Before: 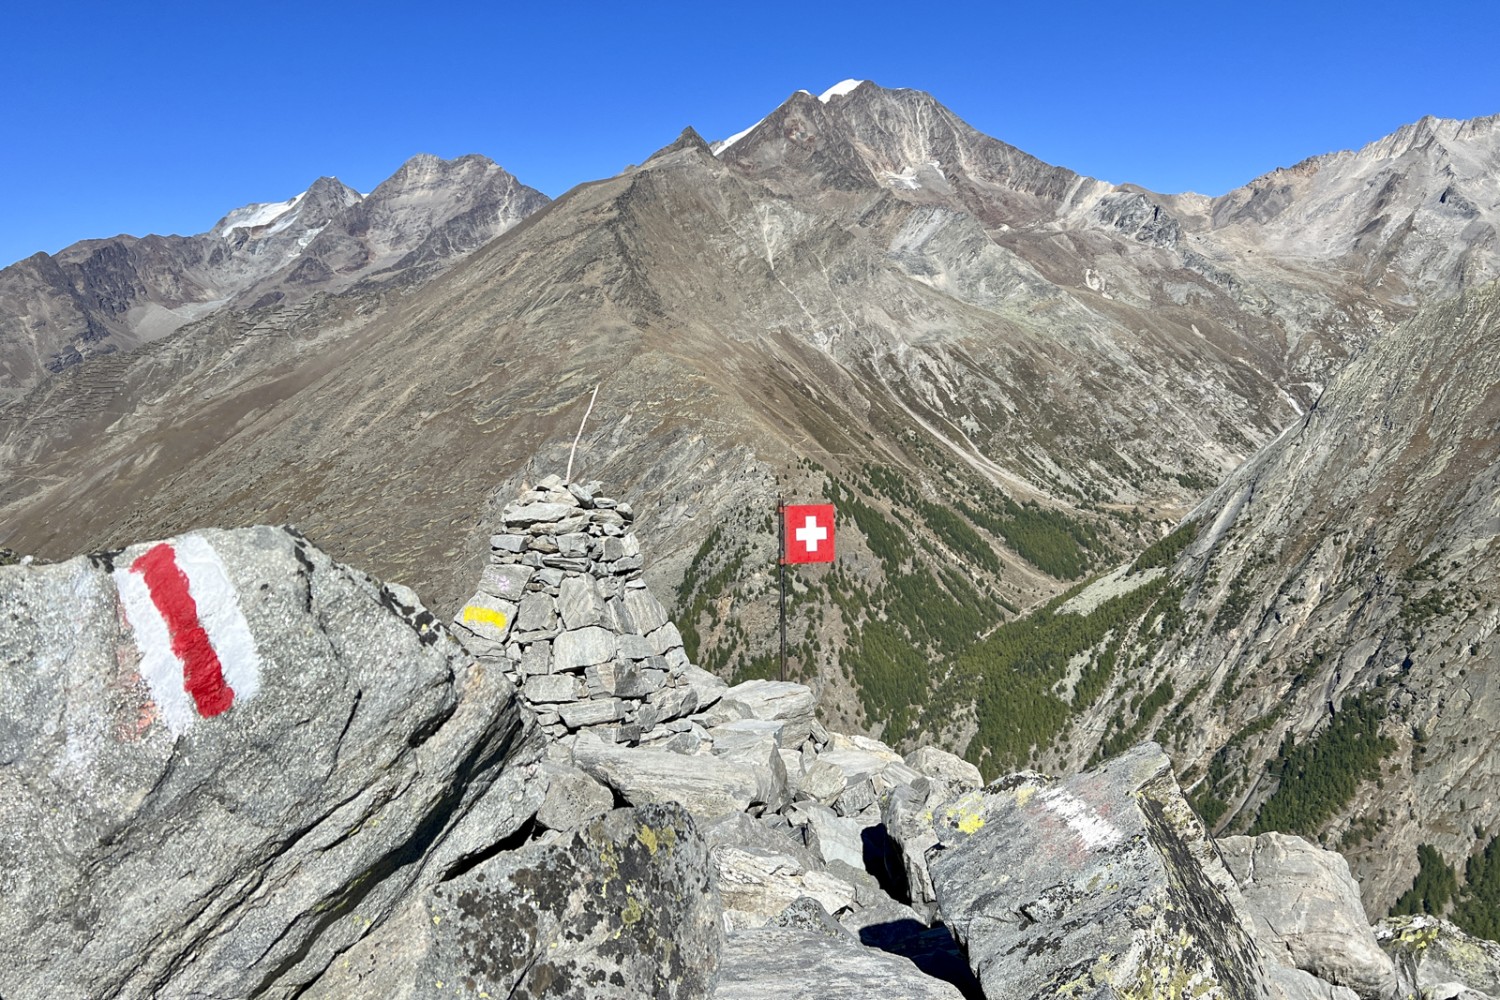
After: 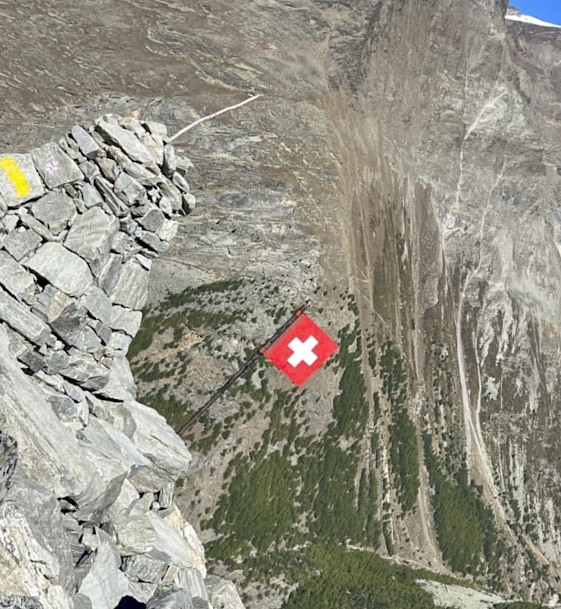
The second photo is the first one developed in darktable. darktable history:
crop and rotate: angle -45.58°, top 16.608%, right 0.894%, bottom 11.679%
